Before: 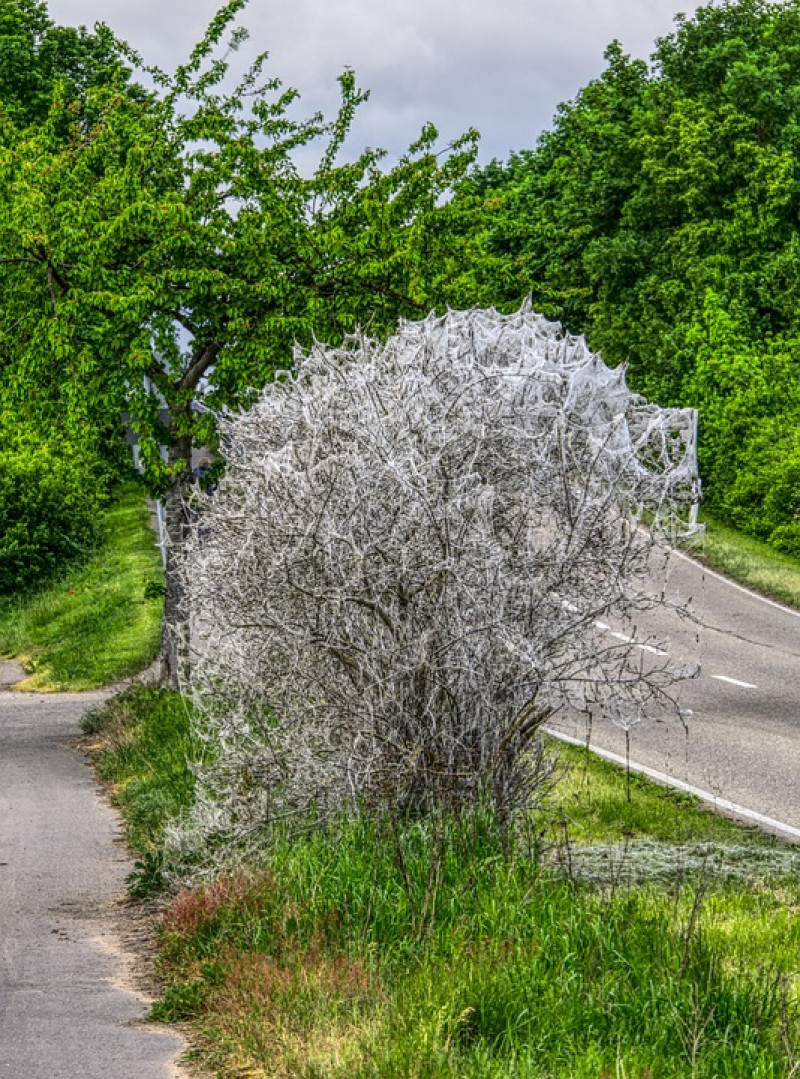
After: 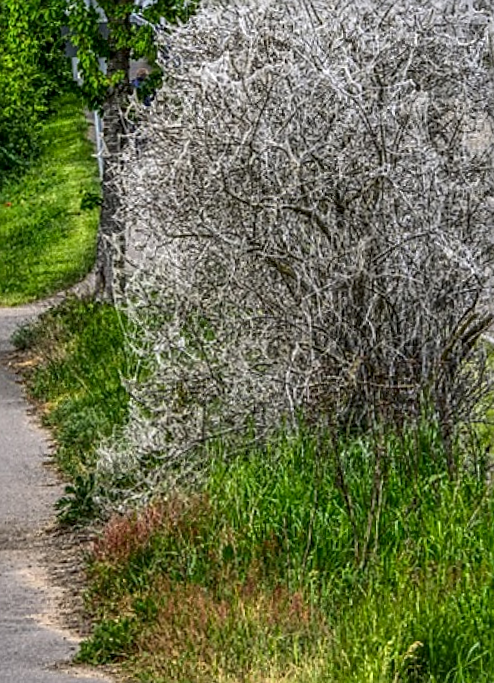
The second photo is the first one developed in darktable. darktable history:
crop and rotate: angle -0.82°, left 3.85%, top 31.828%, right 27.992%
exposure: compensate highlight preservation false
sharpen: on, module defaults
rotate and perspective: rotation -1.68°, lens shift (vertical) -0.146, crop left 0.049, crop right 0.912, crop top 0.032, crop bottom 0.96
contrast brightness saturation: contrast 0.03, brightness -0.04
